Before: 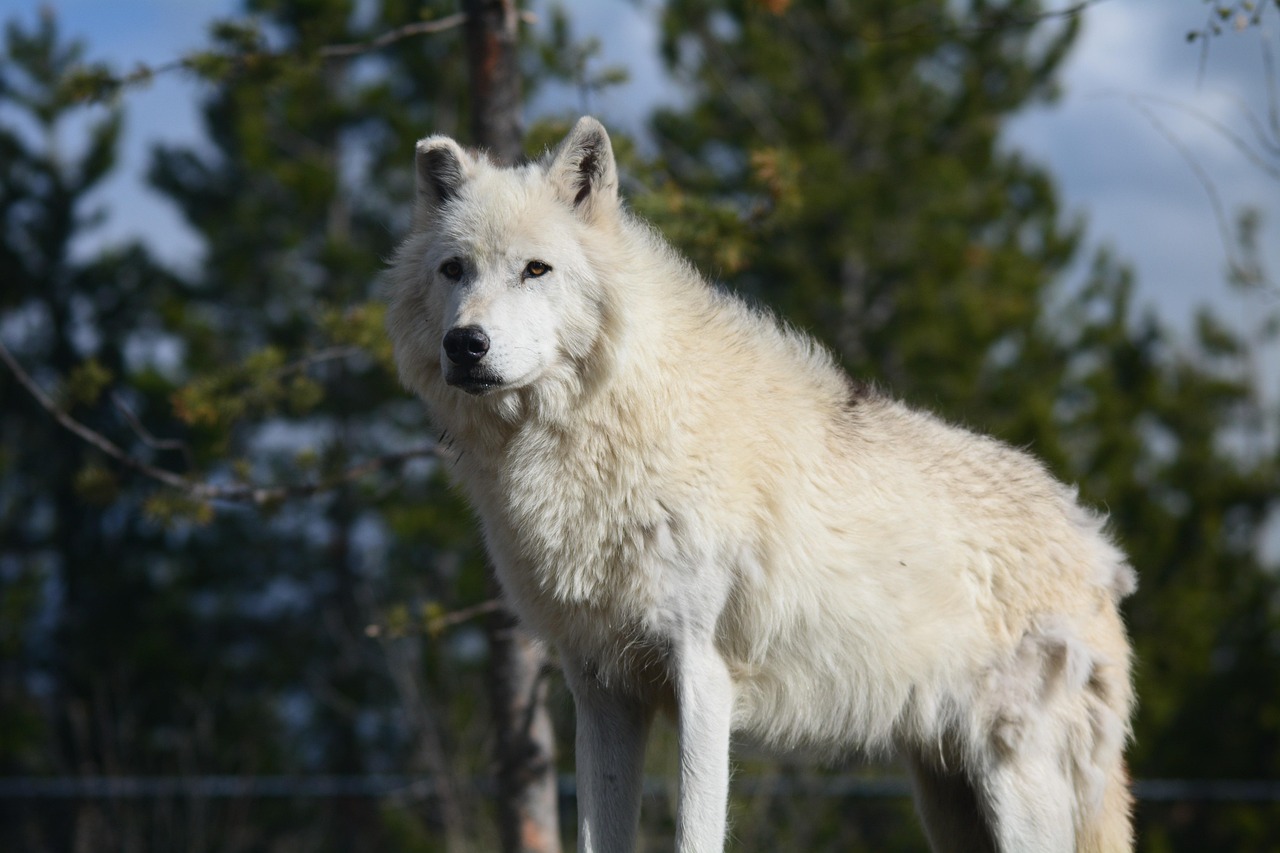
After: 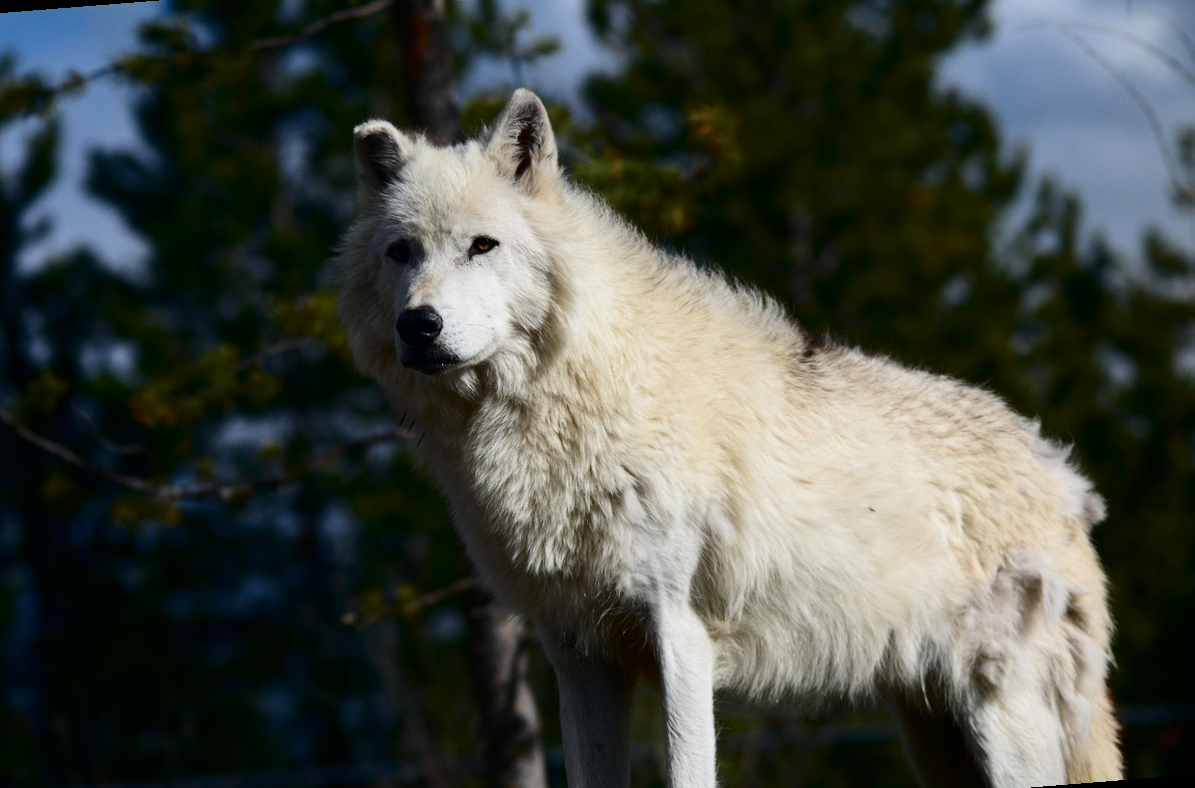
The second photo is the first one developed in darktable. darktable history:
rotate and perspective: rotation -4.57°, crop left 0.054, crop right 0.944, crop top 0.087, crop bottom 0.914
contrast brightness saturation: contrast 0.19, brightness -0.24, saturation 0.11
